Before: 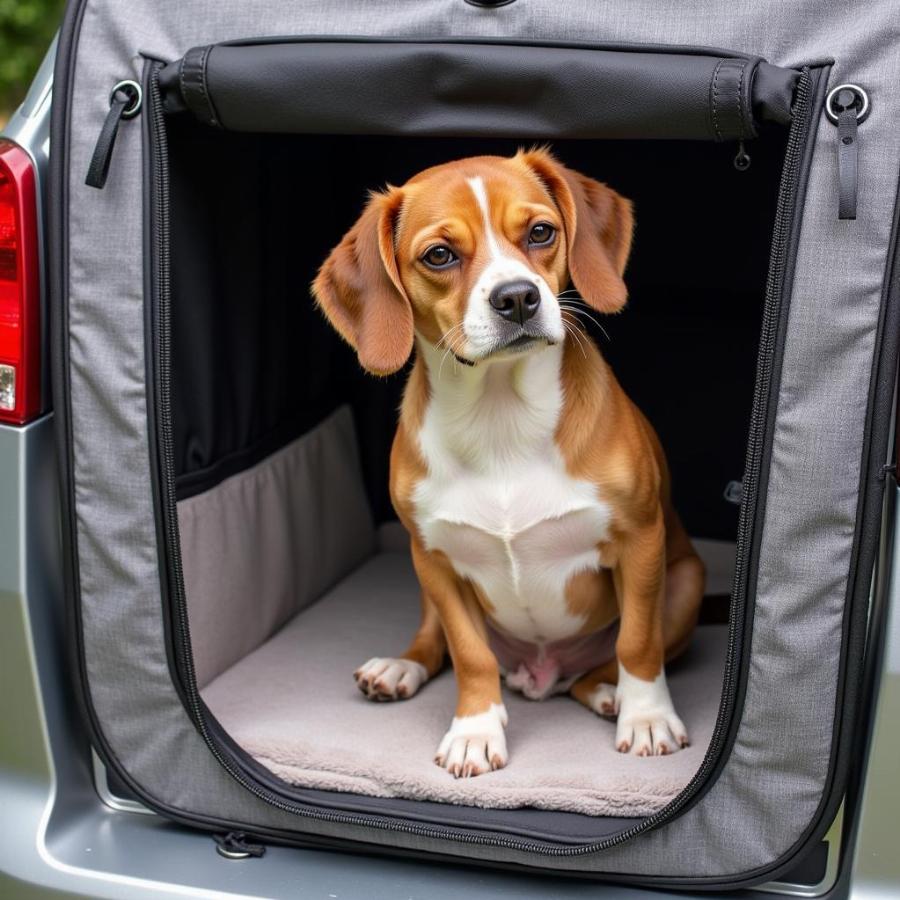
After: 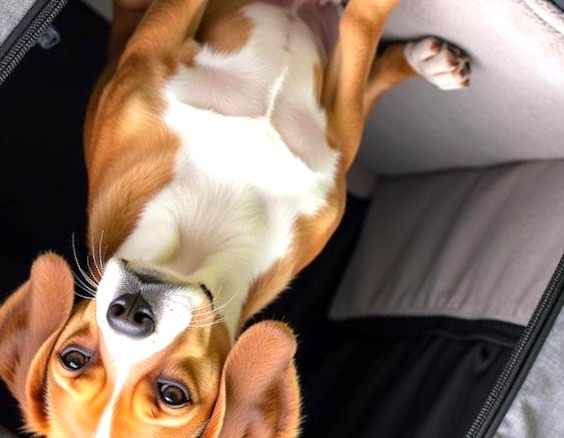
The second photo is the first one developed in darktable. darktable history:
exposure: exposure 0.568 EV, compensate exposure bias true, compensate highlight preservation false
crop and rotate: angle 147.8°, left 9.174%, top 15.615%, right 4.399%, bottom 17.164%
